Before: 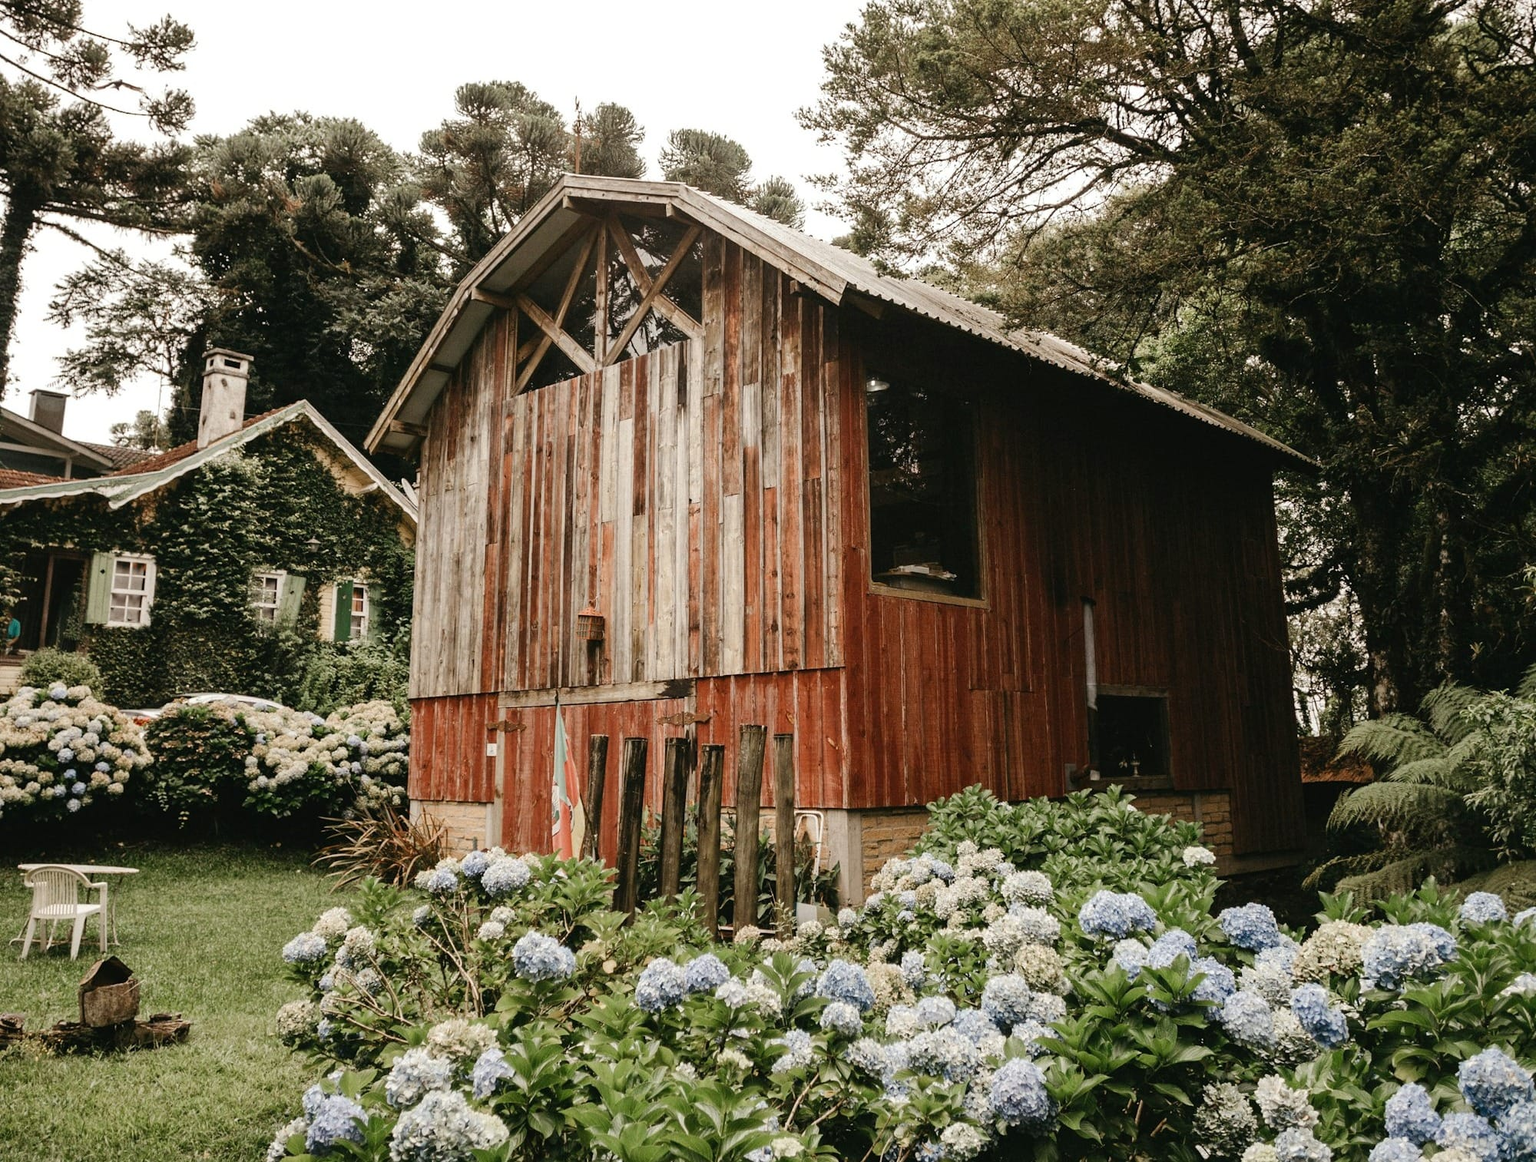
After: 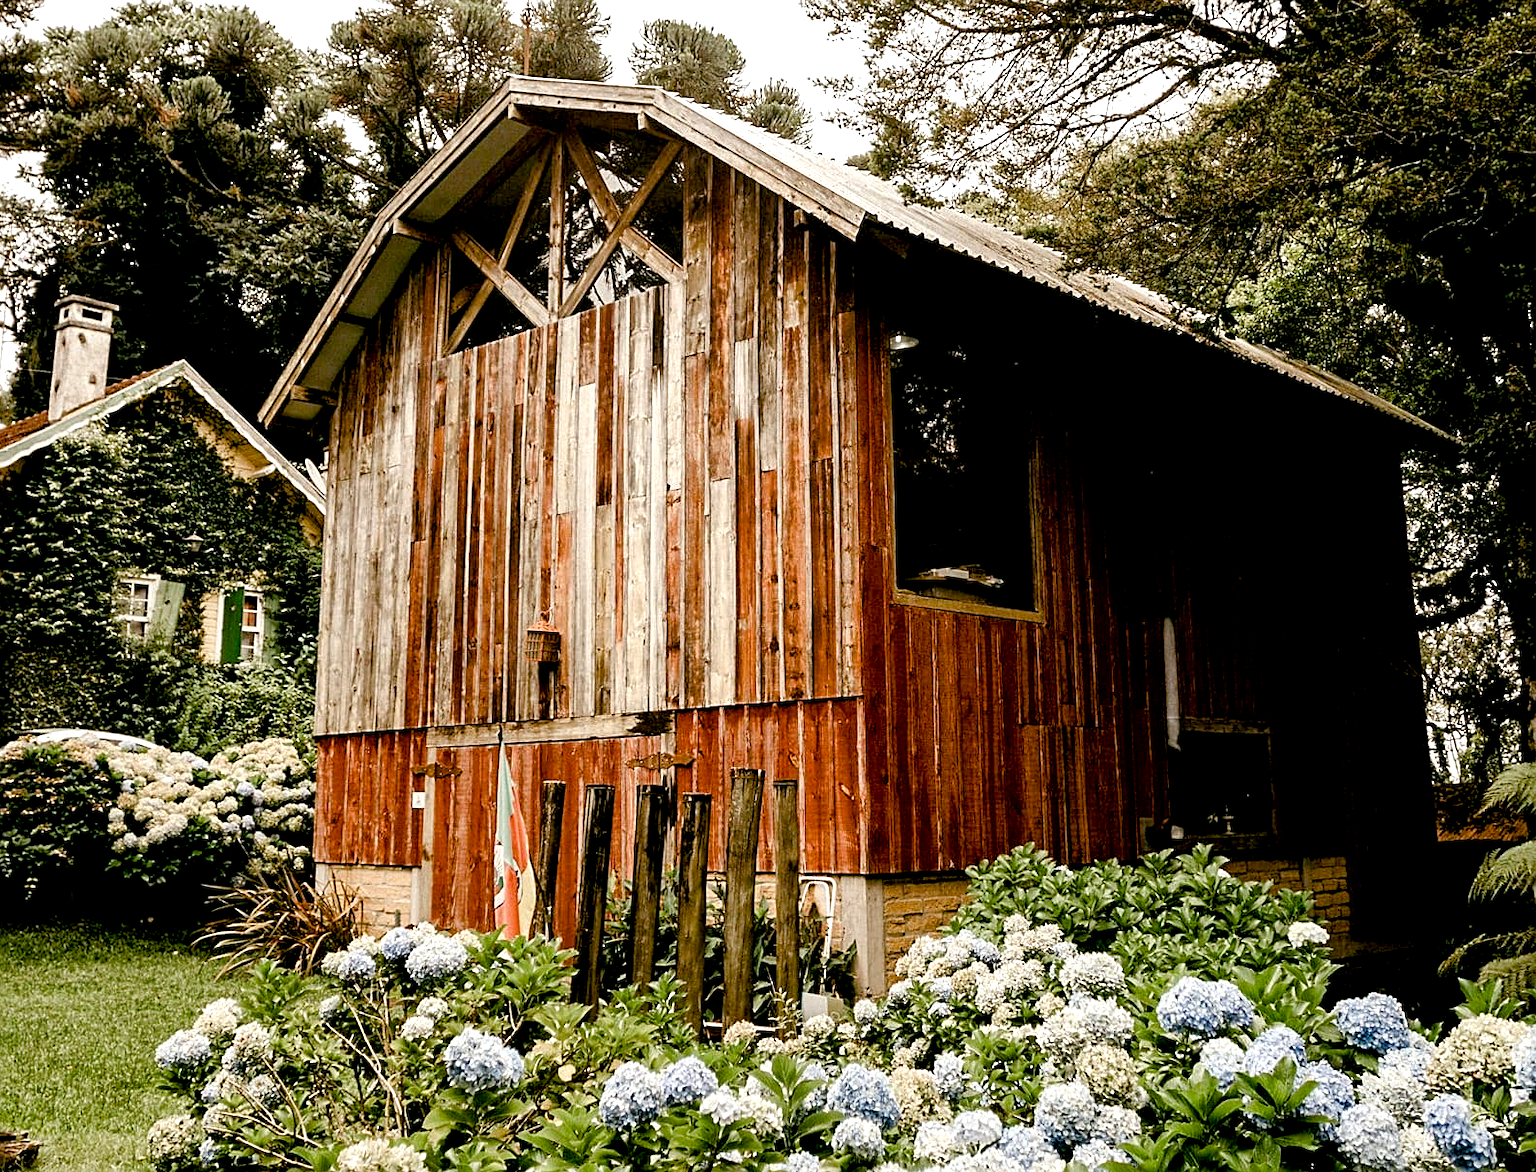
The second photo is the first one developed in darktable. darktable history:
crop and rotate: left 10.398%, top 9.82%, right 10.075%, bottom 9.94%
sharpen: on, module defaults
local contrast: mode bilateral grid, contrast 20, coarseness 50, detail 132%, midtone range 0.2
exposure: black level correction 0.016, exposure -0.008 EV, compensate highlight preservation false
color balance rgb: perceptual saturation grading › global saturation 20%, perceptual saturation grading › highlights -25.164%, perceptual saturation grading › shadows 50.437%, perceptual brilliance grading › global brilliance 11.08%
